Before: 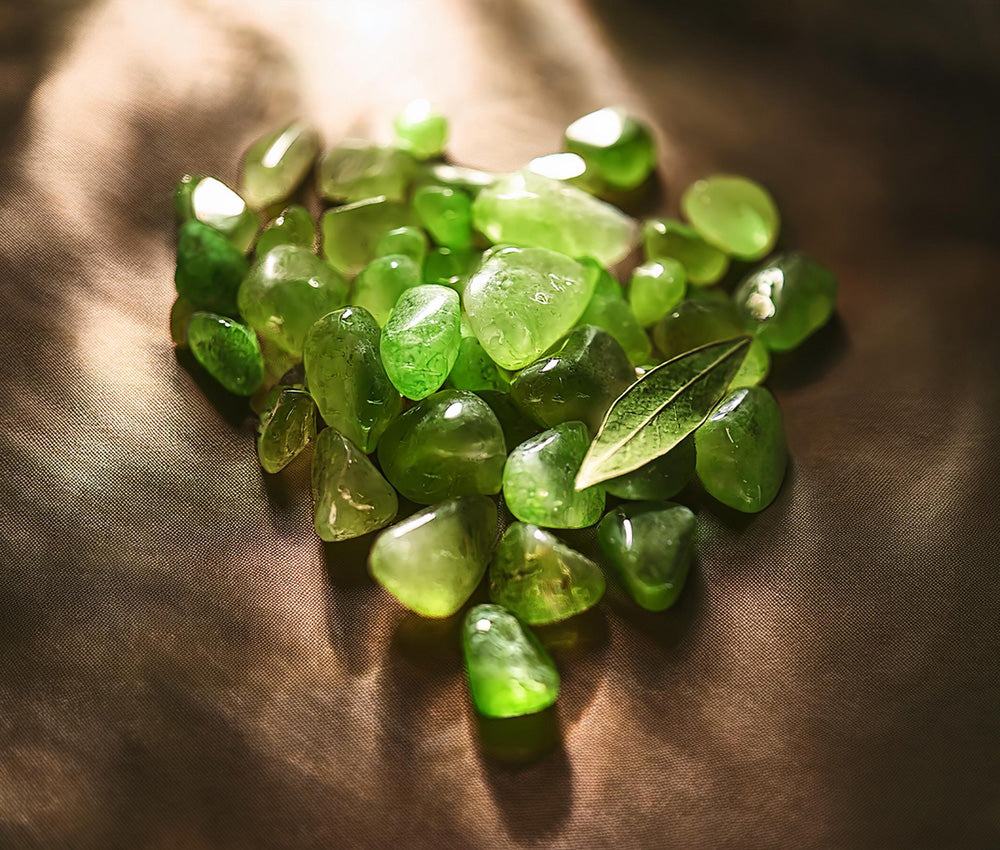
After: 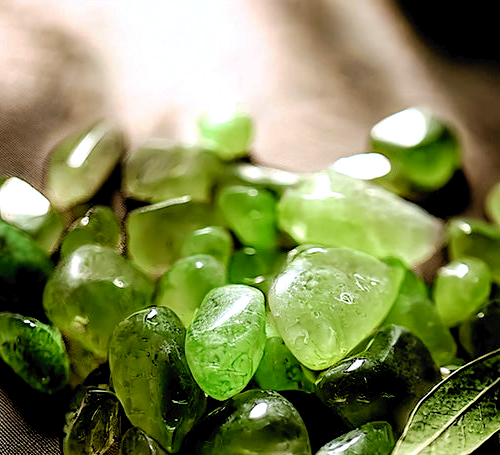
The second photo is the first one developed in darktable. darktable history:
rgb levels: levels [[0.034, 0.472, 0.904], [0, 0.5, 1], [0, 0.5, 1]]
white balance: red 0.967, blue 1.049
tone curve: curves: ch0 [(0, 0) (0.003, 0.018) (0.011, 0.019) (0.025, 0.02) (0.044, 0.024) (0.069, 0.034) (0.1, 0.049) (0.136, 0.082) (0.177, 0.136) (0.224, 0.196) (0.277, 0.263) (0.335, 0.329) (0.399, 0.401) (0.468, 0.473) (0.543, 0.546) (0.623, 0.625) (0.709, 0.698) (0.801, 0.779) (0.898, 0.867) (1, 1)], preserve colors none
crop: left 19.556%, right 30.401%, bottom 46.458%
